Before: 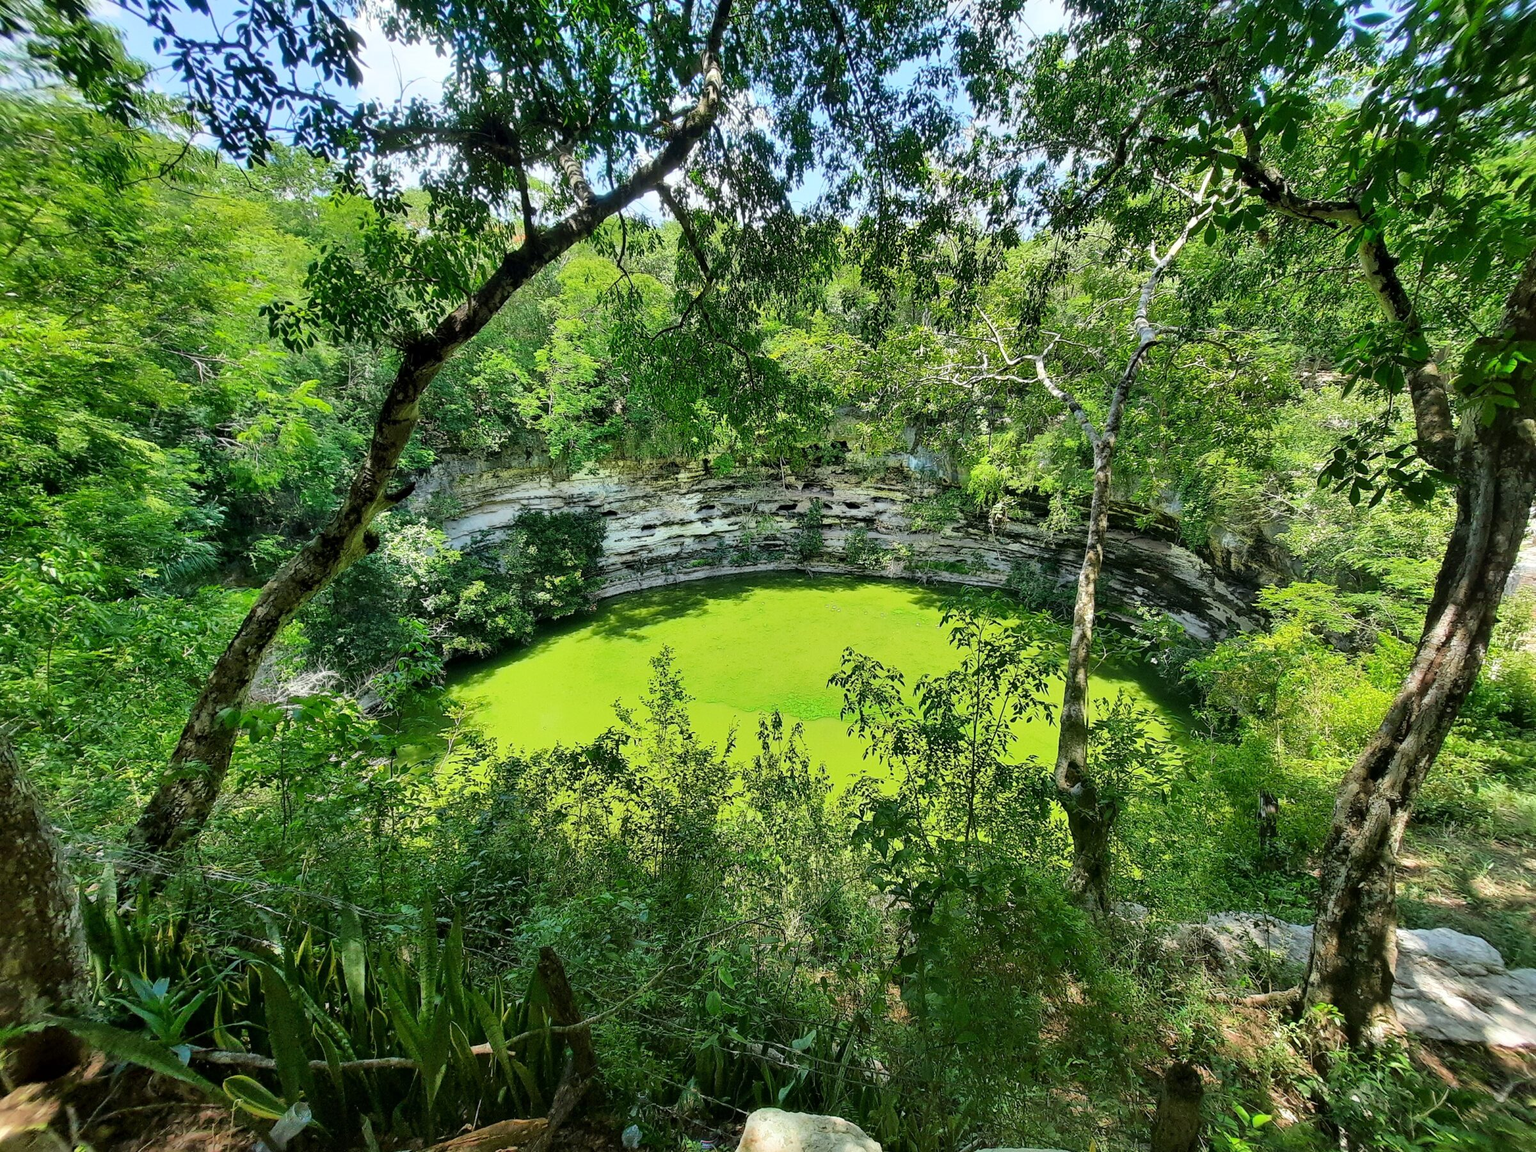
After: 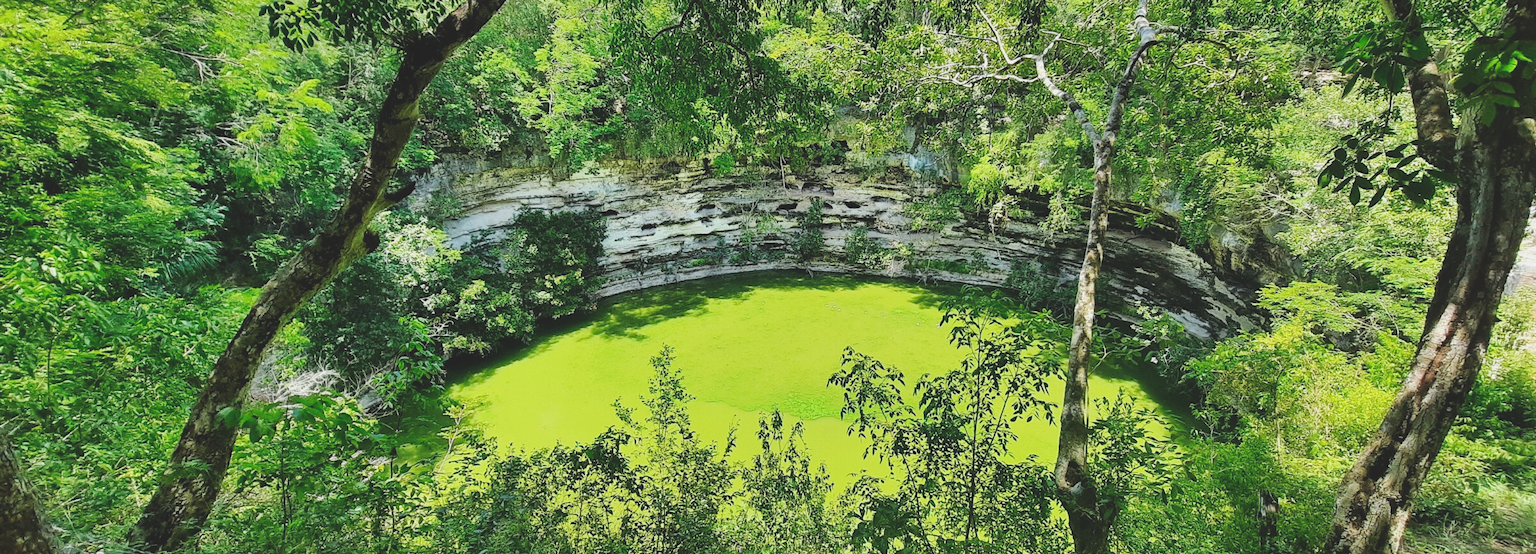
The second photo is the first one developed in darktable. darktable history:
exposure: black level correction -0.036, exposure -0.498 EV, compensate exposure bias true, compensate highlight preservation false
crop and rotate: top 26.14%, bottom 25.721%
base curve: curves: ch0 [(0, 0) (0.032, 0.025) (0.121, 0.166) (0.206, 0.329) (0.605, 0.79) (1, 1)], preserve colors none
